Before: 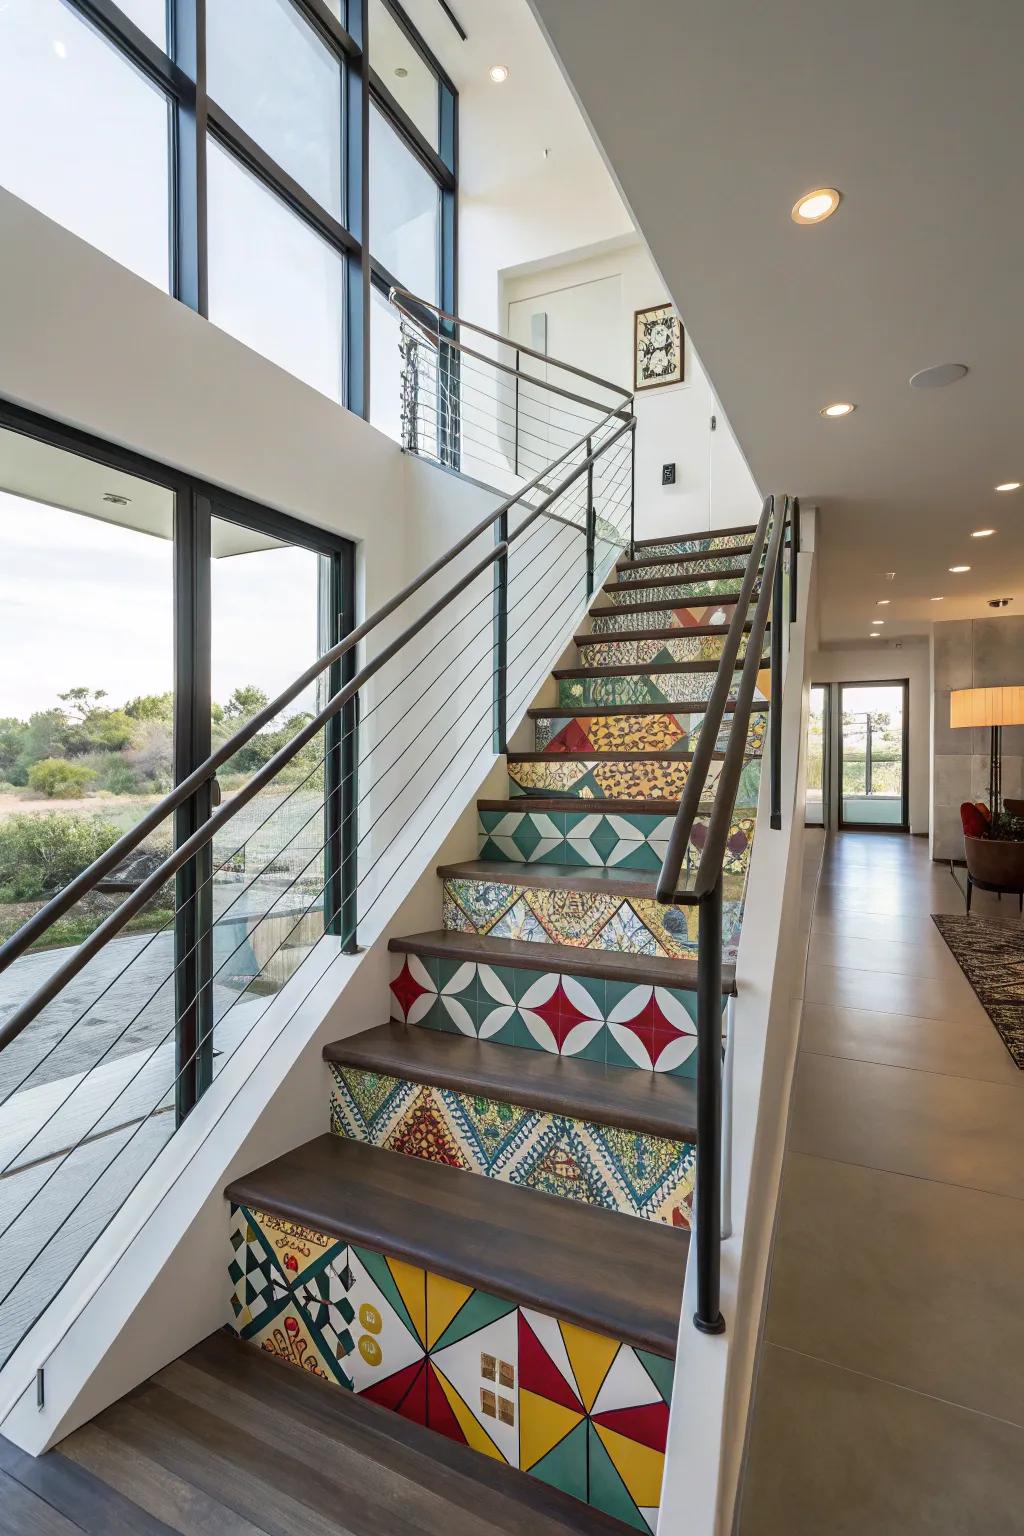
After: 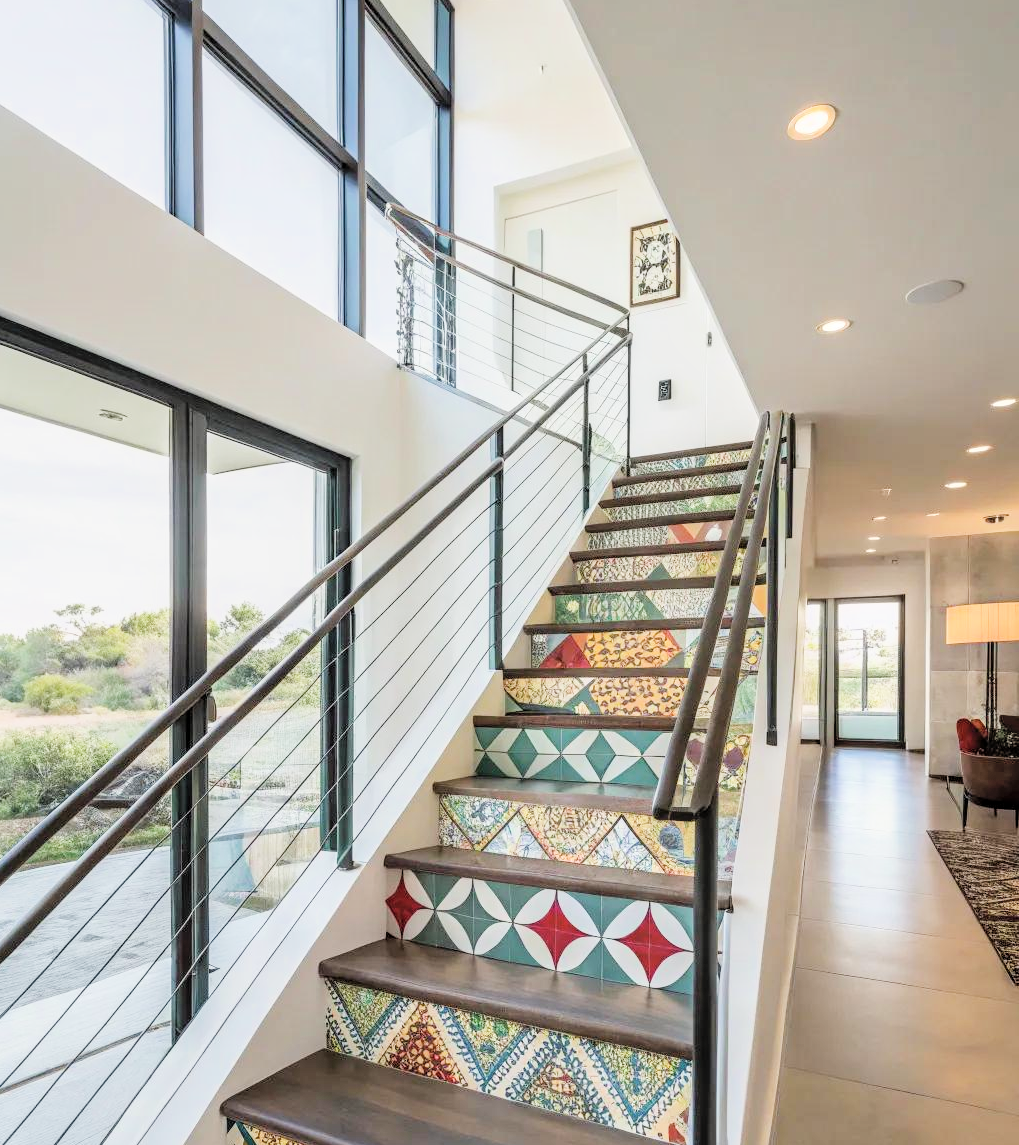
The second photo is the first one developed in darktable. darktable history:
contrast brightness saturation: brightness 0.116
filmic rgb: black relative exposure -7.65 EV, white relative exposure 4.56 EV, hardness 3.61, contrast 1.061, iterations of high-quality reconstruction 0
exposure: black level correction 0, exposure 0.934 EV, compensate highlight preservation false
local contrast: on, module defaults
crop: left 0.4%, top 5.507%, bottom 19.916%
